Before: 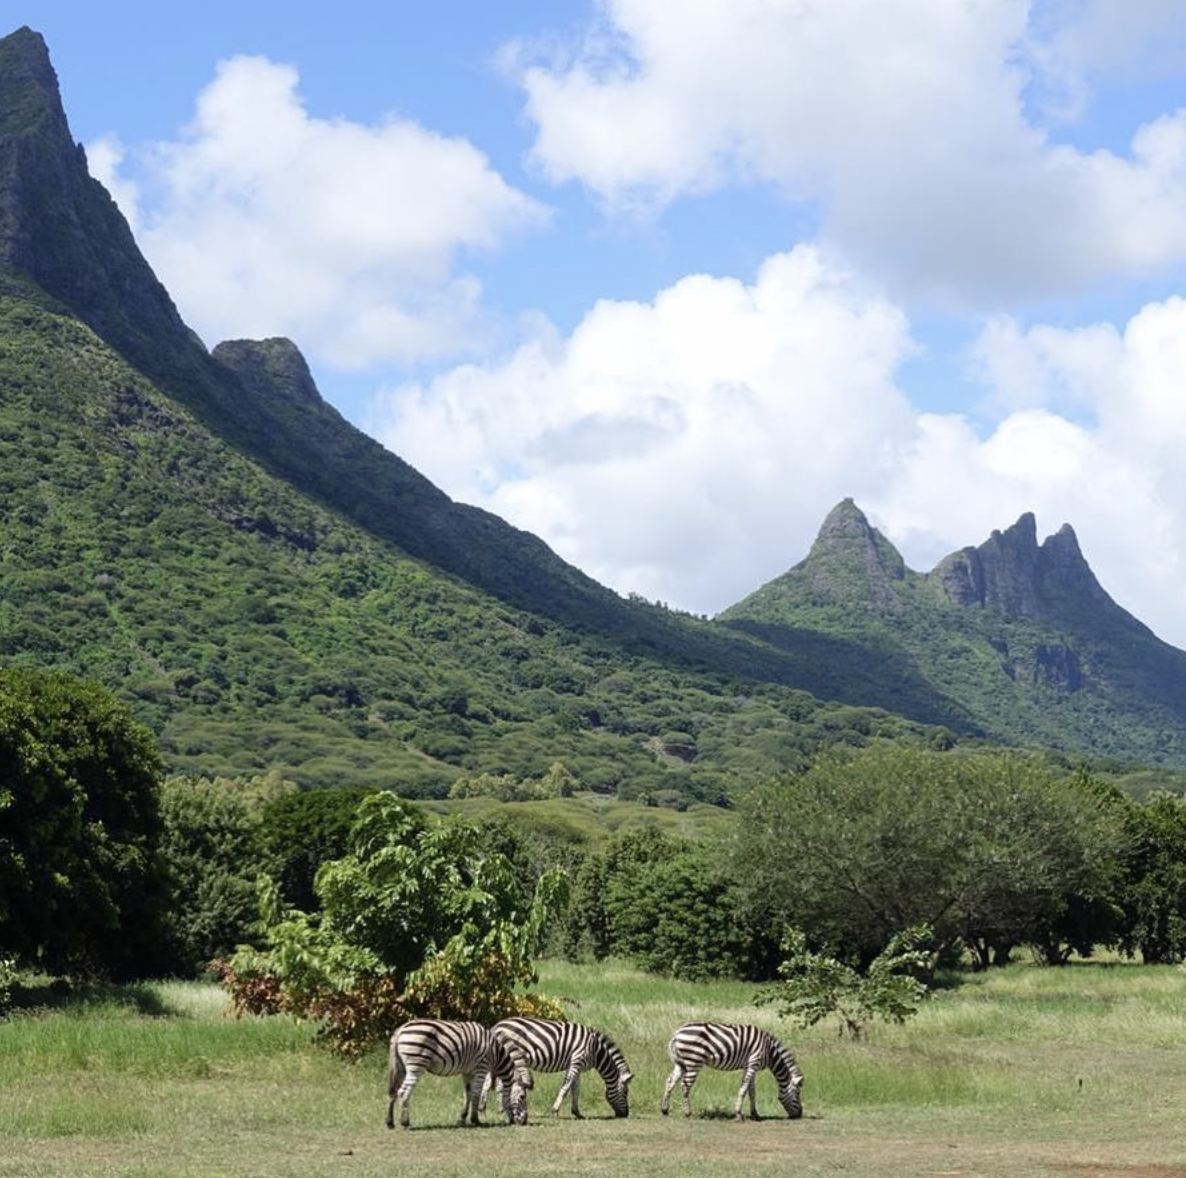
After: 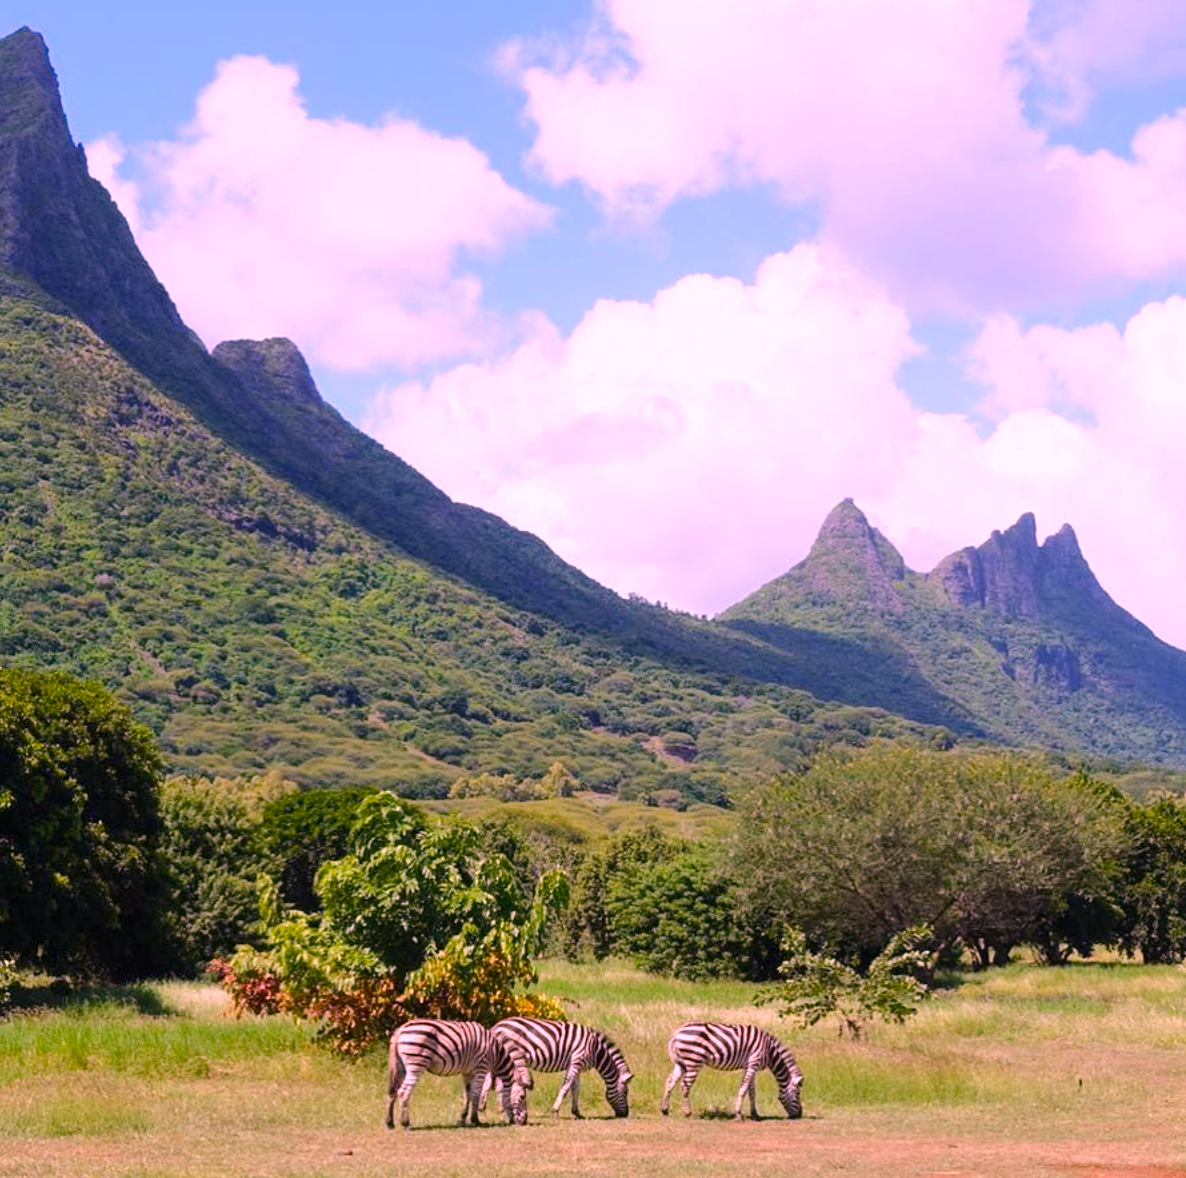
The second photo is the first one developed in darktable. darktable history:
white balance: red 1.188, blue 1.11
color balance rgb: perceptual saturation grading › global saturation 25%, perceptual brilliance grading › mid-tones 10%, perceptual brilliance grading › shadows 15%, global vibrance 20%
